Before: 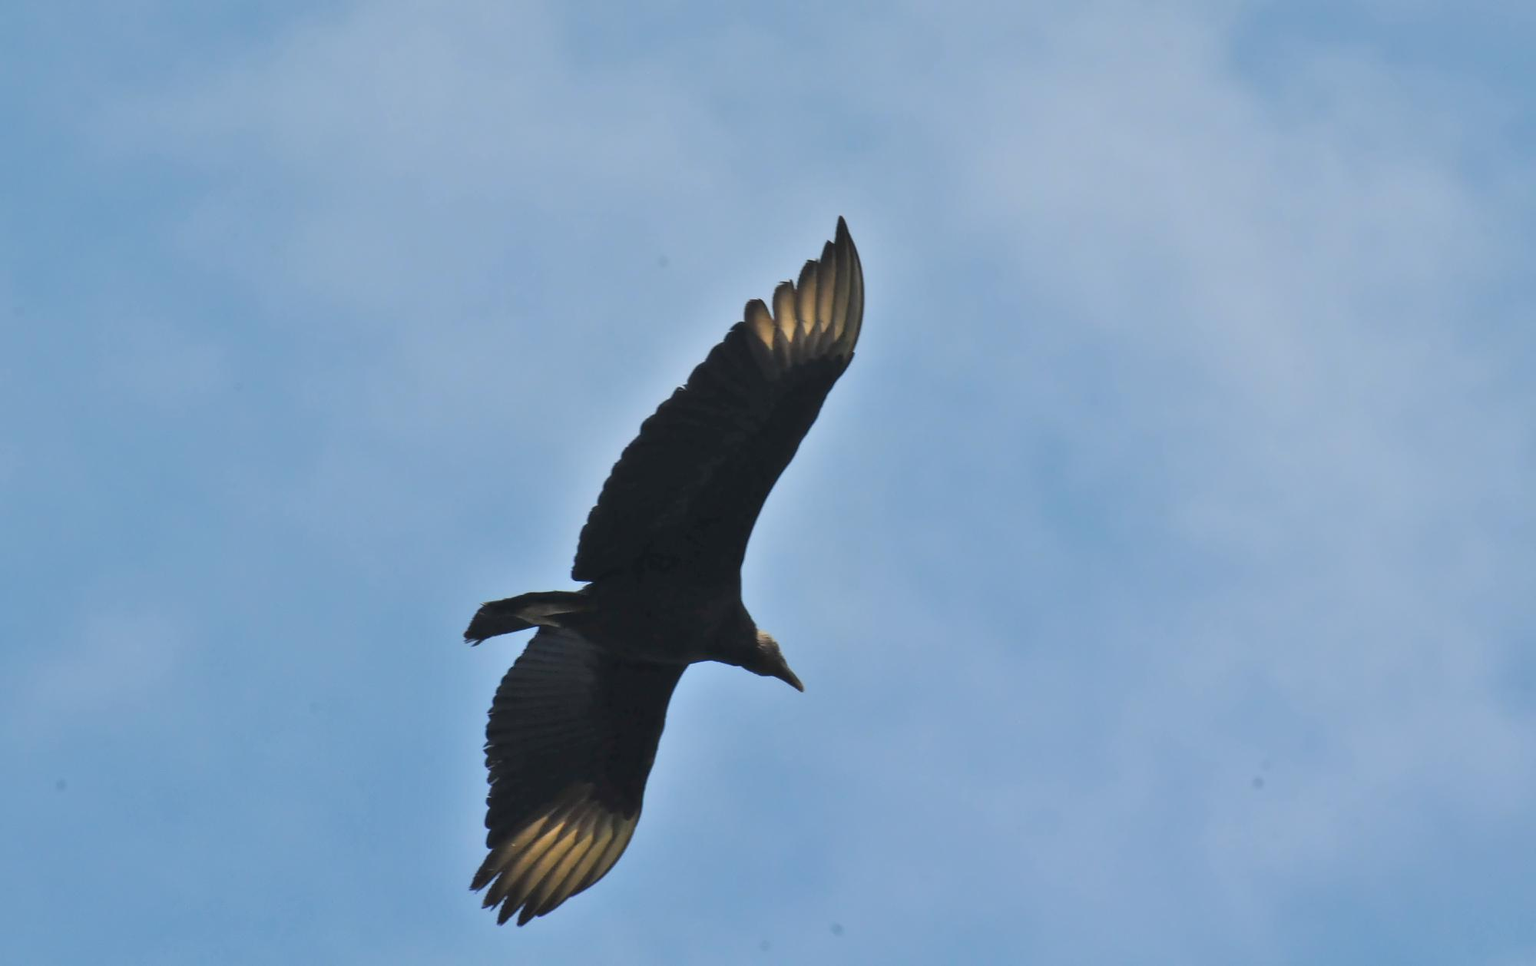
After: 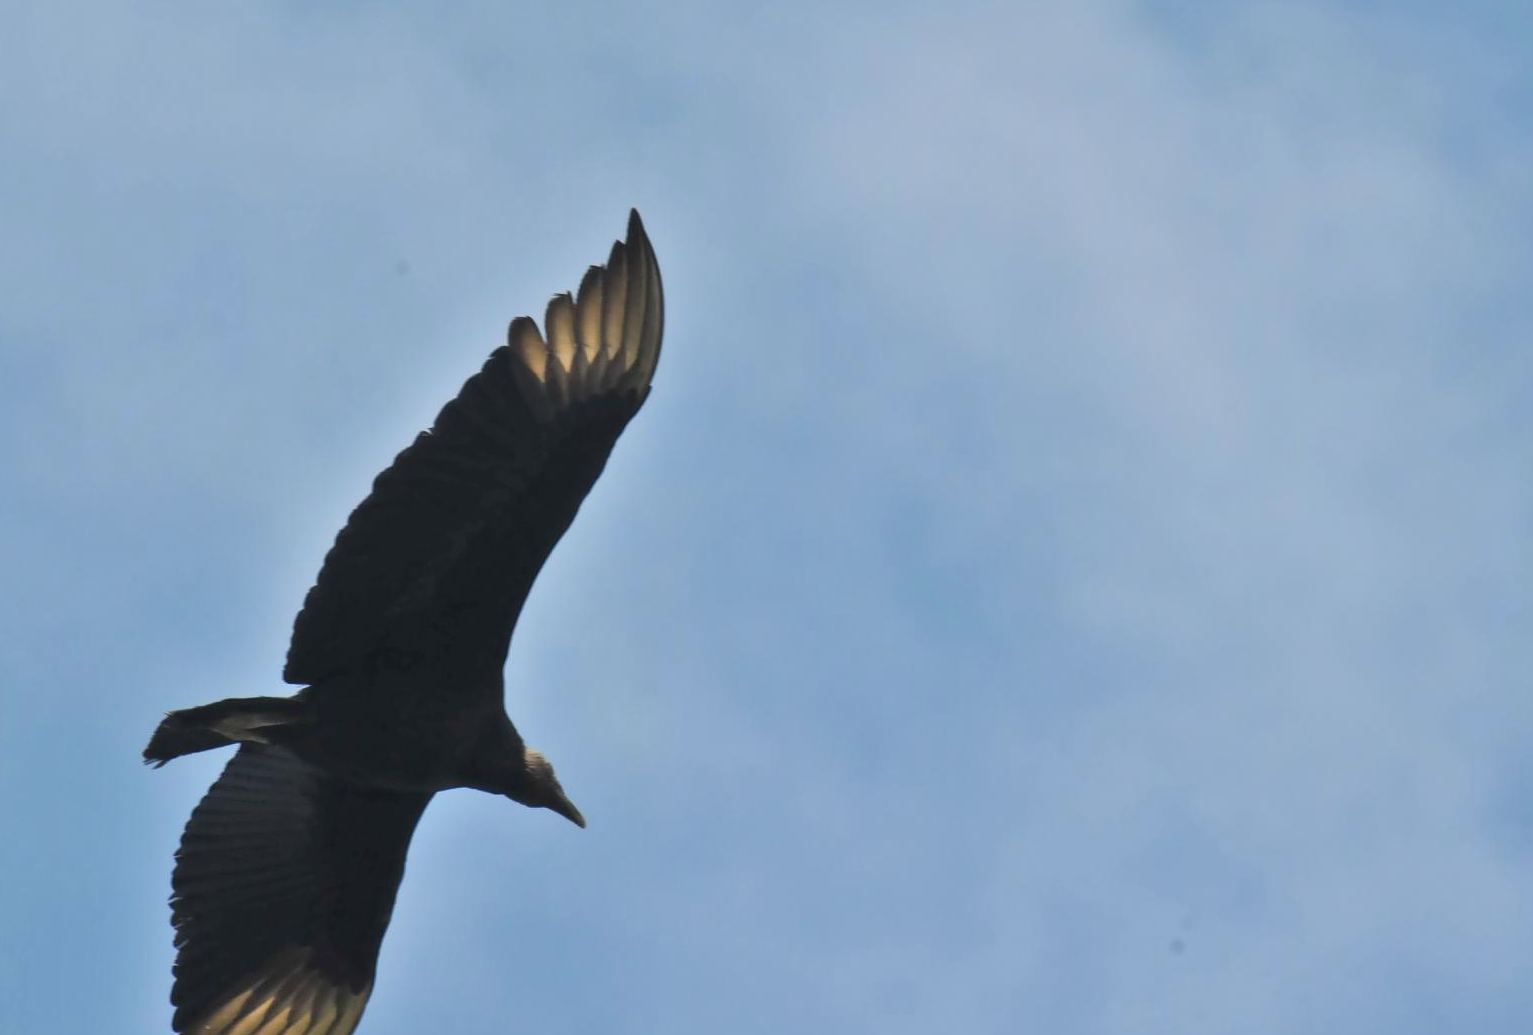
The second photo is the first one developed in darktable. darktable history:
crop: left 23.095%, top 5.827%, bottom 11.854%
contrast brightness saturation: saturation -0.05
